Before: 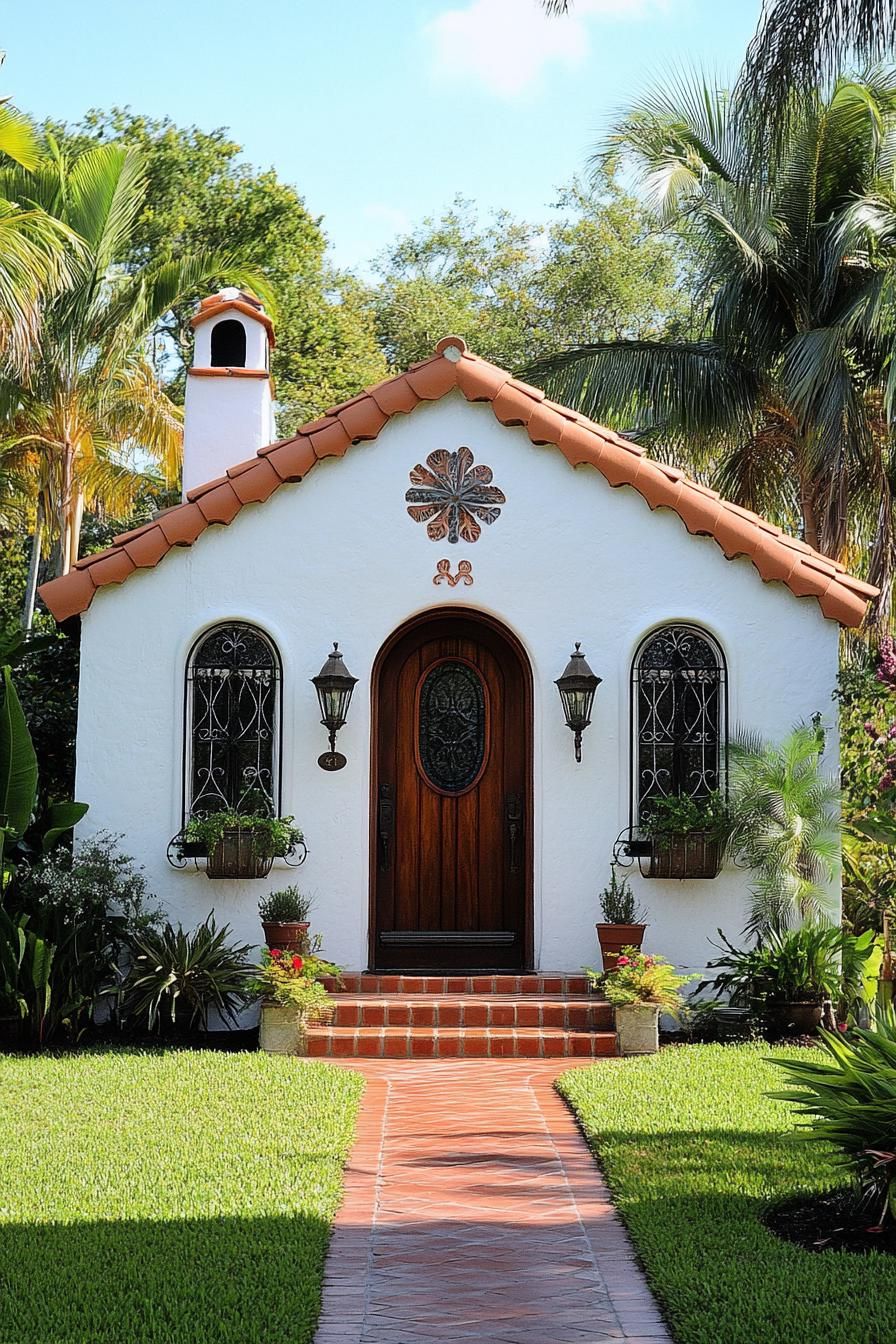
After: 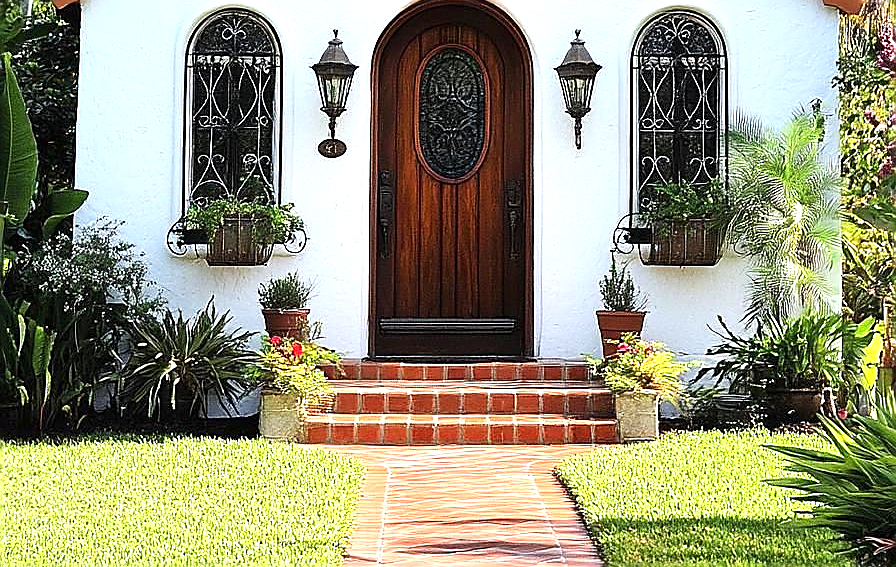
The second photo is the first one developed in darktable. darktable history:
sharpen: radius 1.411, amount 1.245, threshold 0.73
exposure: exposure 1 EV, compensate highlight preservation false
tone equalizer: -7 EV 0.214 EV, -6 EV 0.14 EV, -5 EV 0.107 EV, -4 EV 0.08 EV, -2 EV -0.028 EV, -1 EV -0.052 EV, +0 EV -0.046 EV
crop: top 45.633%, bottom 12.145%
